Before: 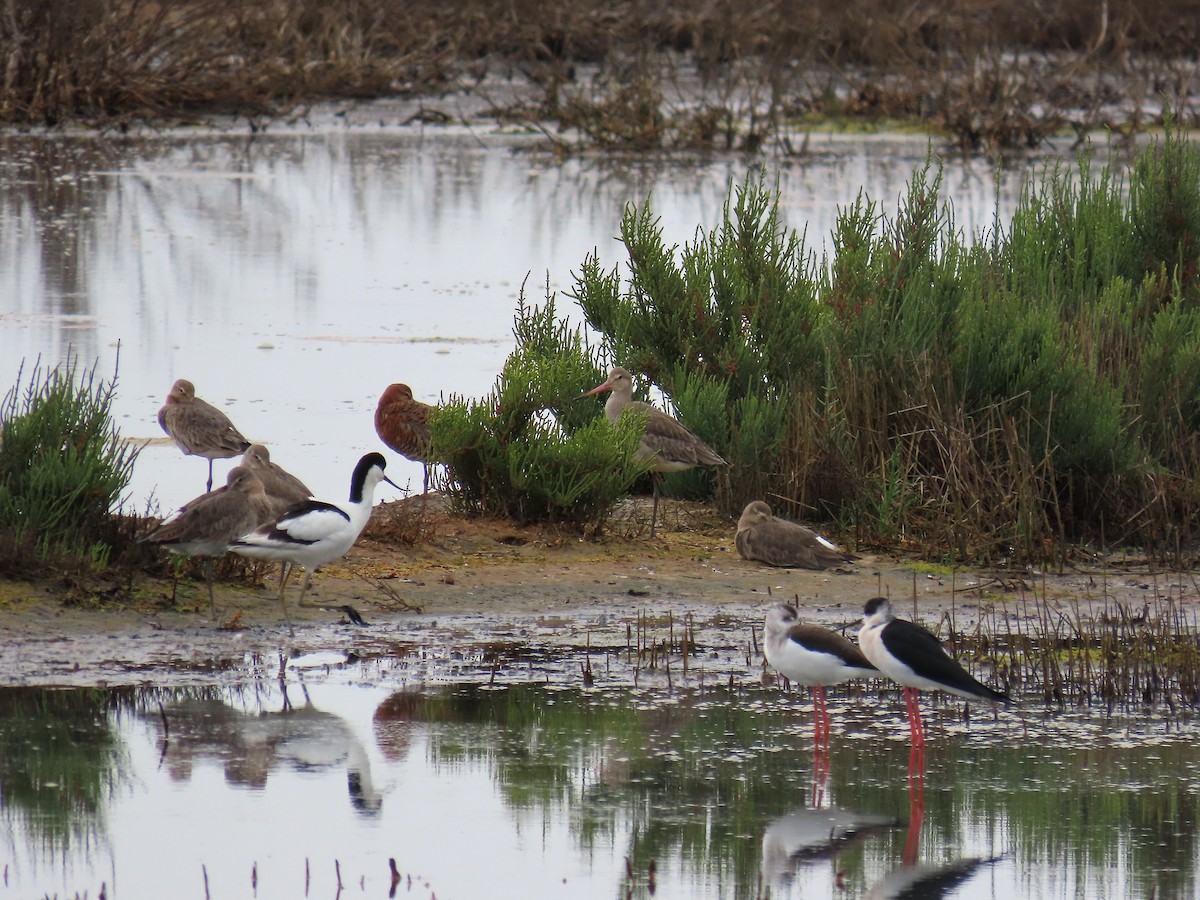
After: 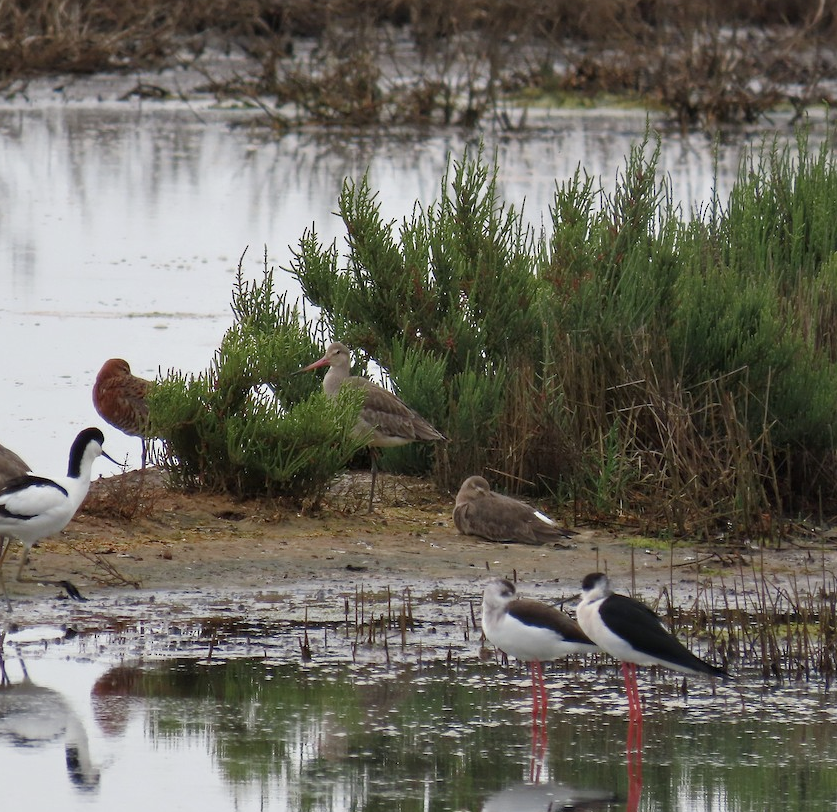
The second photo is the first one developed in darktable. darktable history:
crop and rotate: left 23.558%, top 2.798%, right 6.656%, bottom 6.95%
contrast equalizer: octaves 7, y [[0.5, 0.486, 0.447, 0.446, 0.489, 0.5], [0.5 ×6], [0.5 ×6], [0 ×6], [0 ×6]], mix -0.203
color balance rgb: linear chroma grading › global chroma -15.176%, perceptual saturation grading › global saturation 0.225%, perceptual saturation grading › highlights -31.406%, perceptual saturation grading › mid-tones 5.075%, perceptual saturation grading › shadows 17.319%, global vibrance 14.737%
